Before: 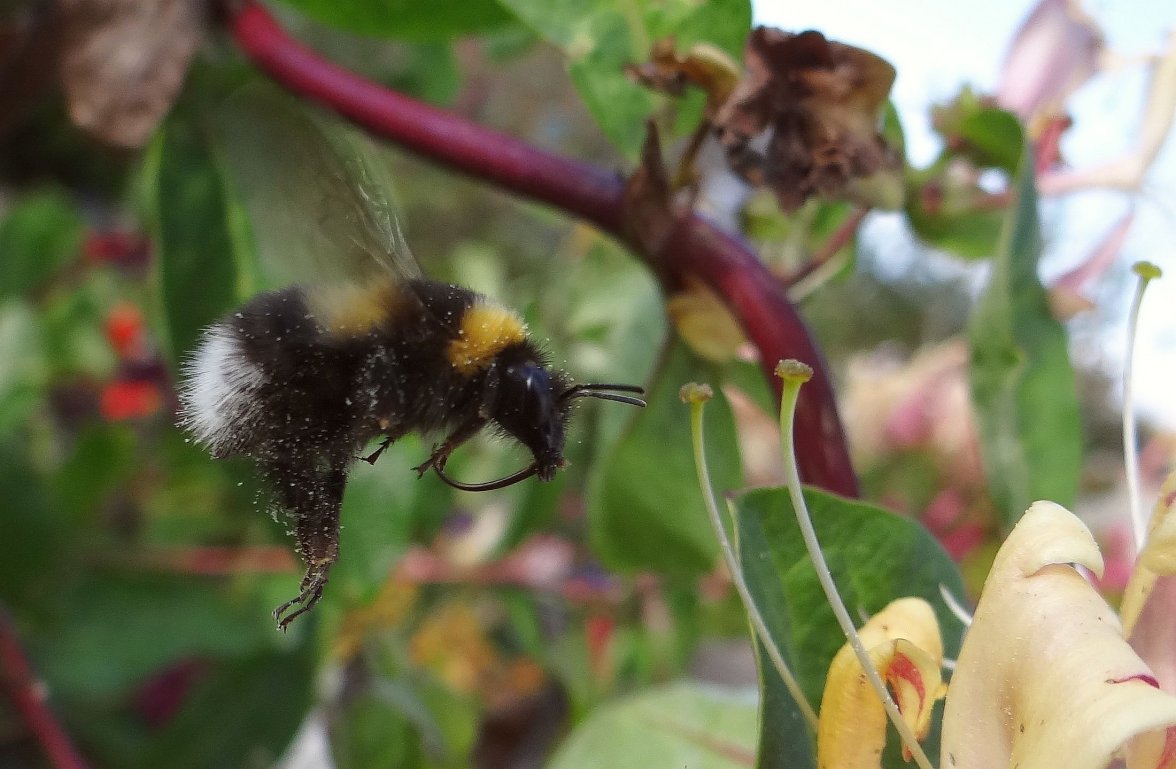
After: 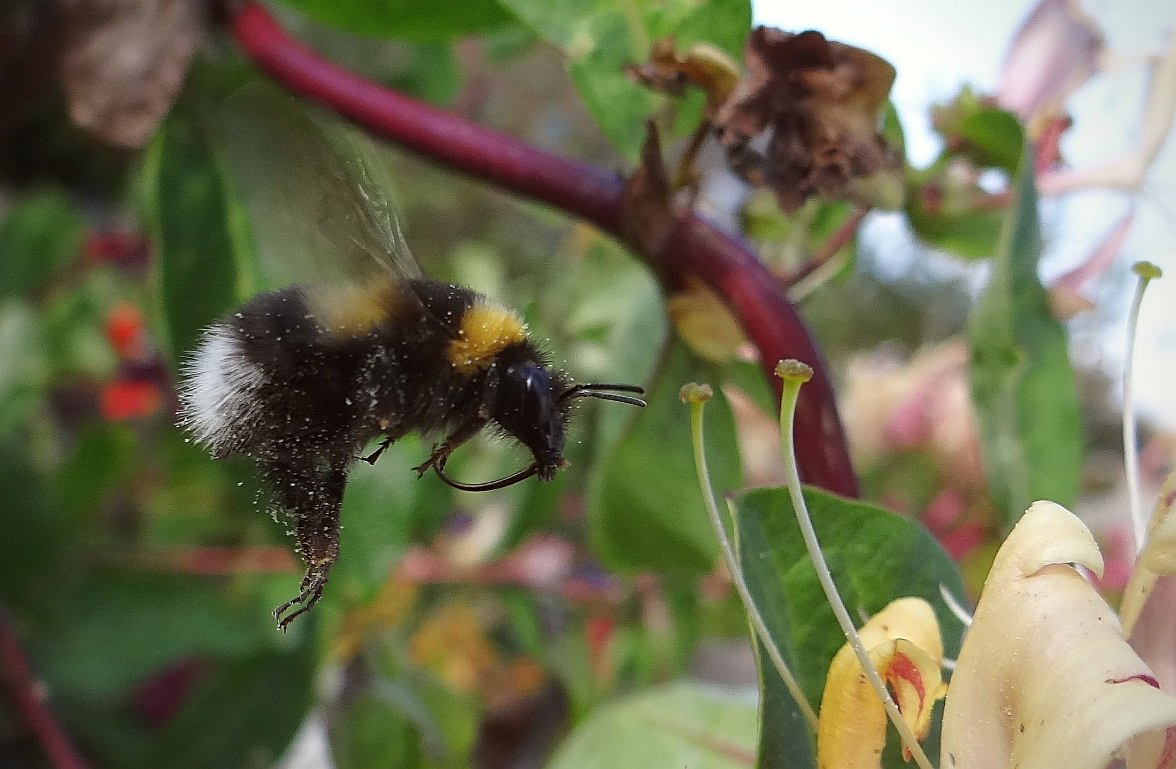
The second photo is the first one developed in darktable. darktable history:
sharpen: on, module defaults
vignetting: brightness -0.405, saturation -0.311
